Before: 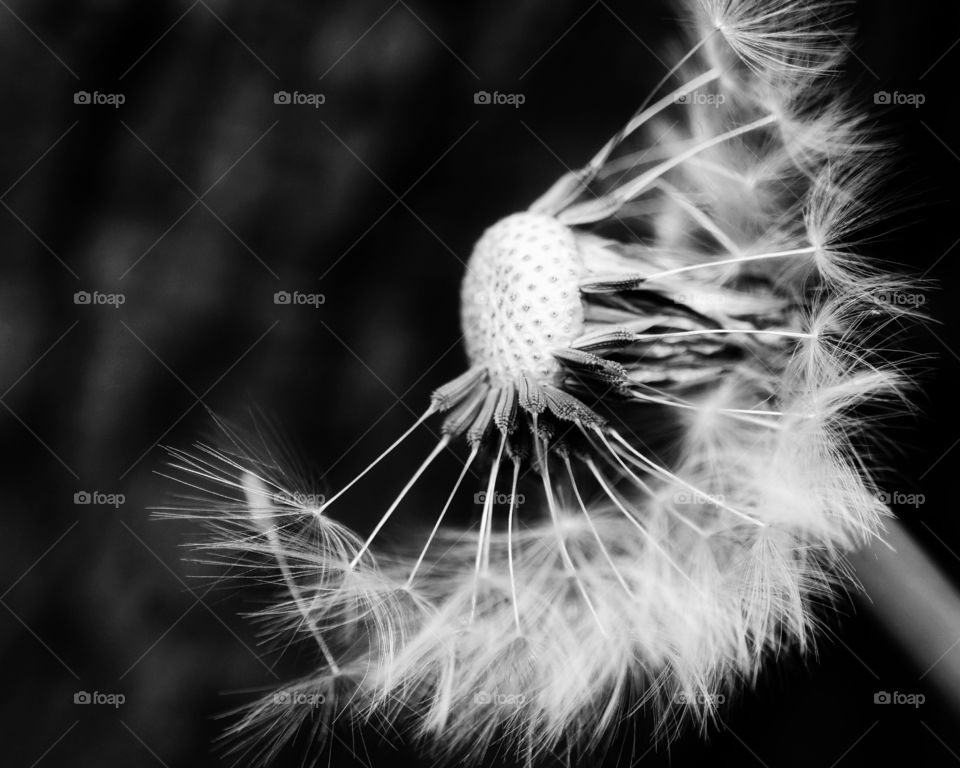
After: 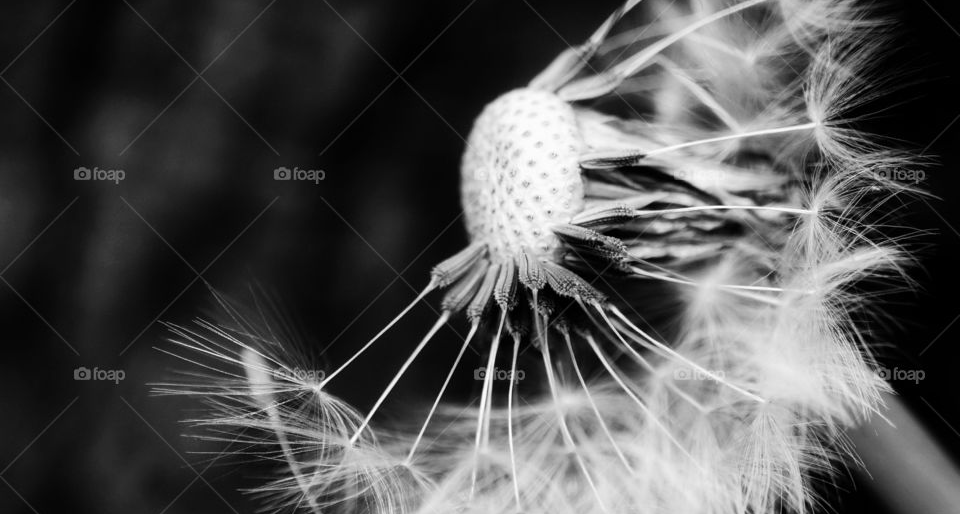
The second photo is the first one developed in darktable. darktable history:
velvia: on, module defaults
crop: top 16.251%, bottom 16.772%
